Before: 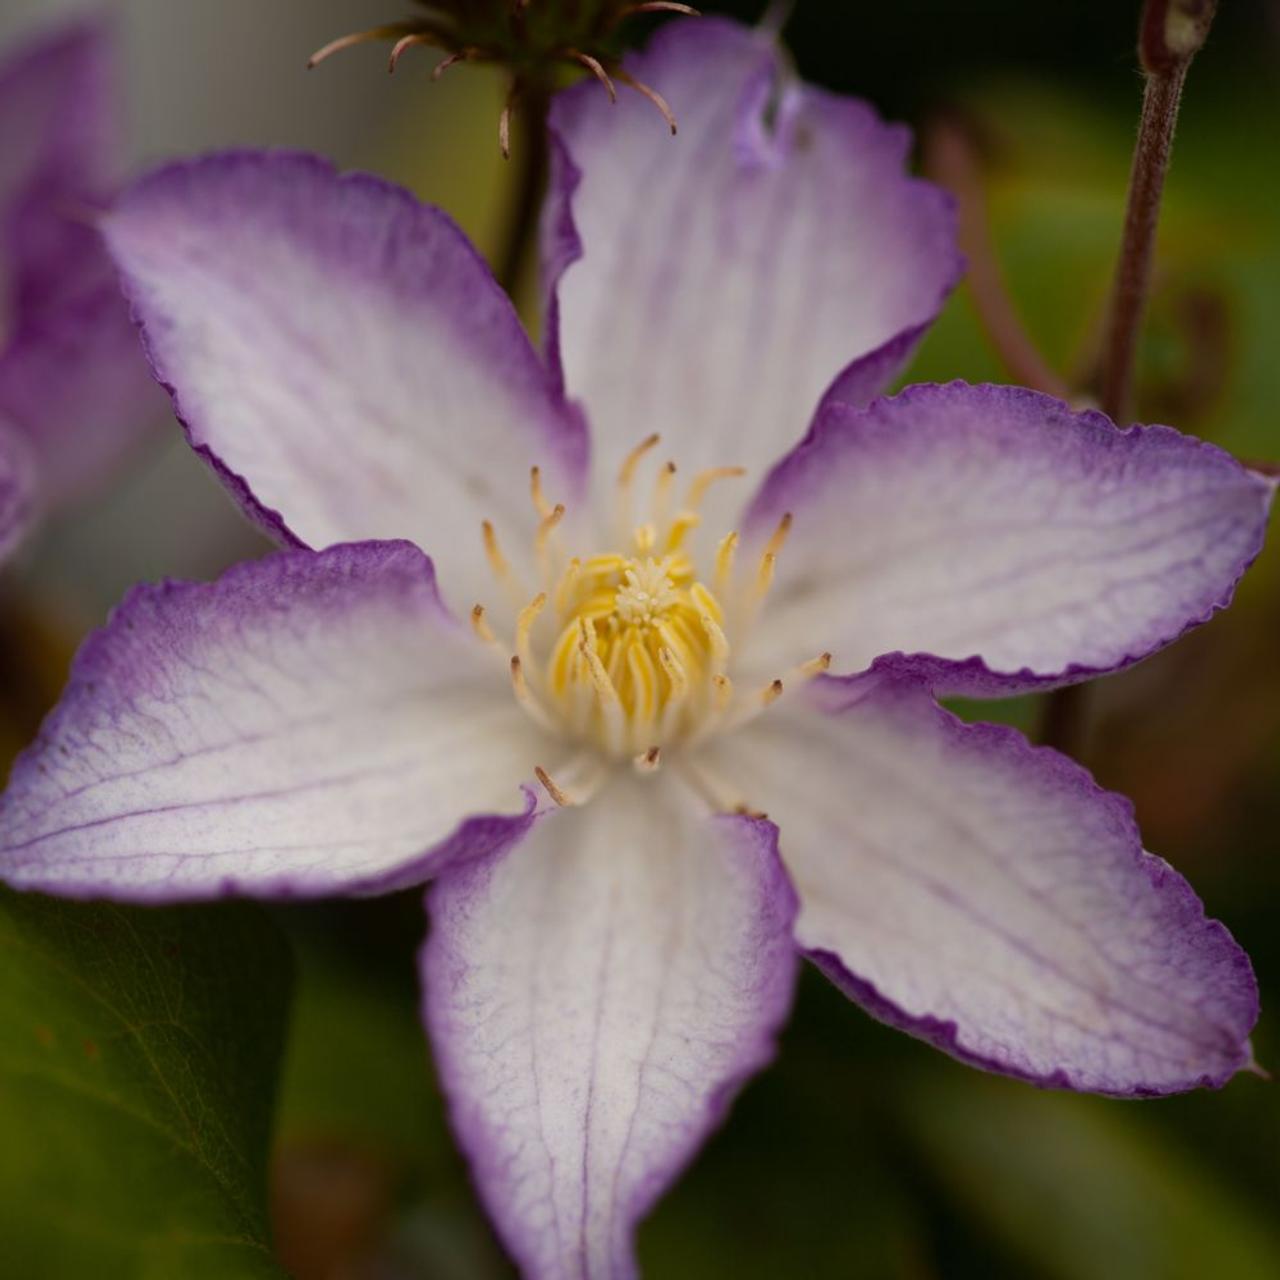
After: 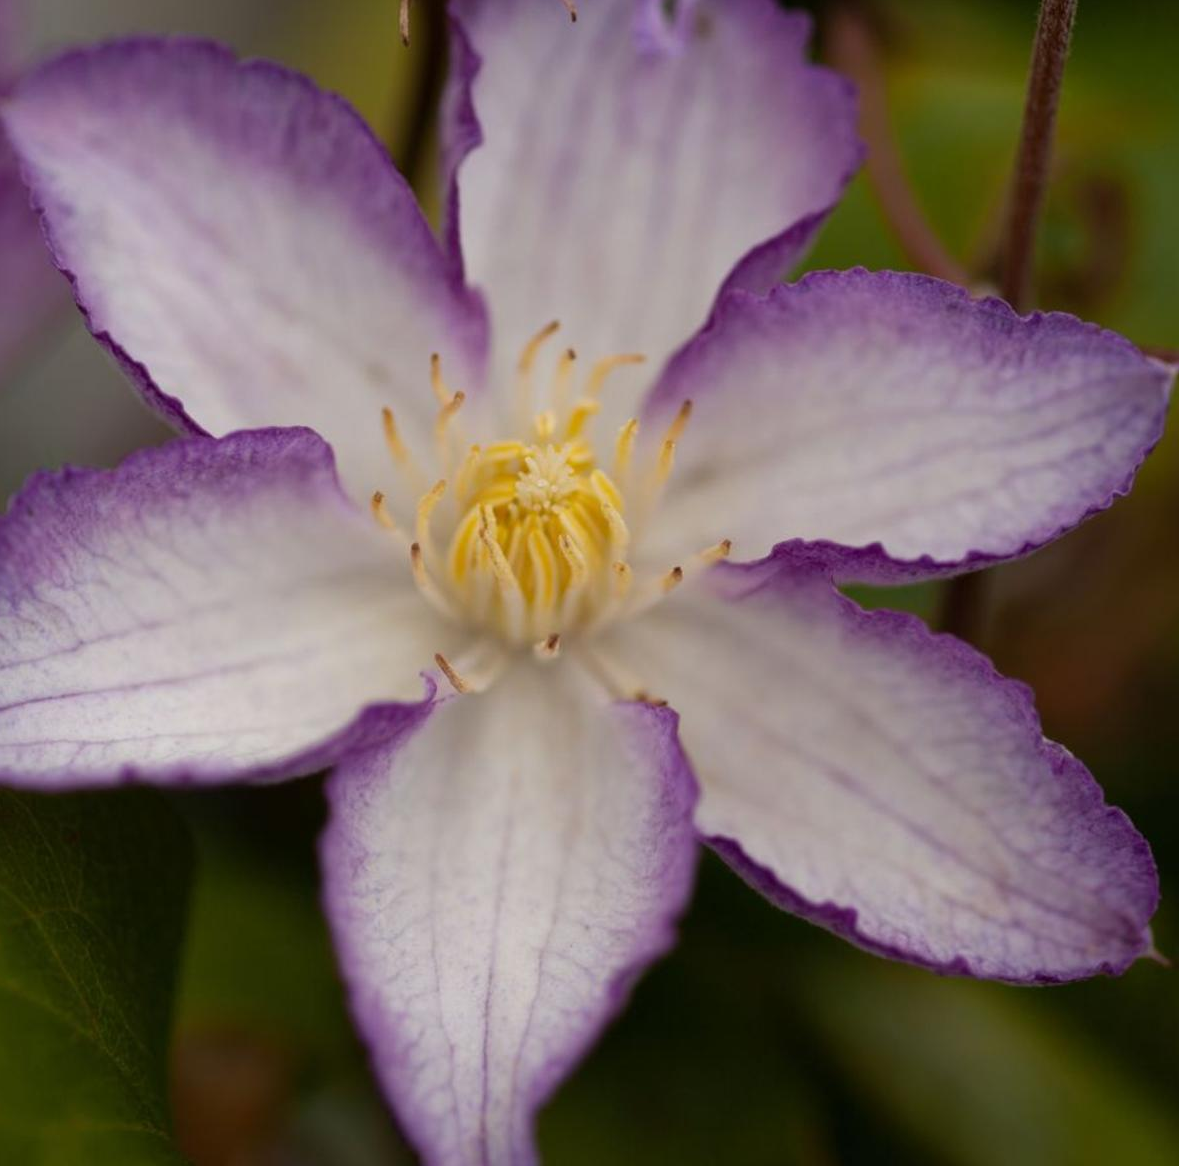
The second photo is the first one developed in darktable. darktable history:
crop and rotate: left 7.841%, top 8.898%
